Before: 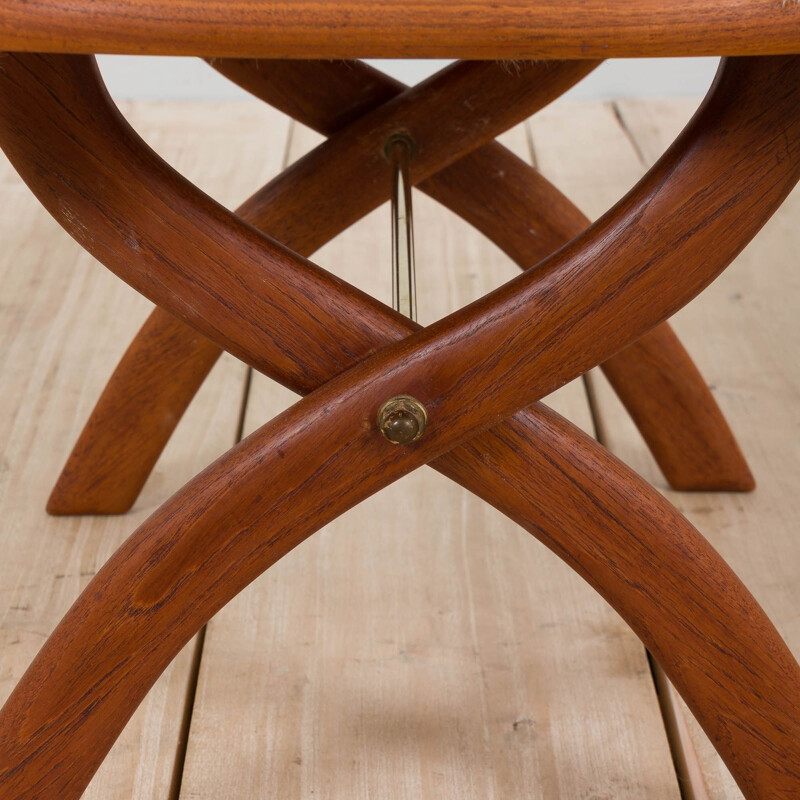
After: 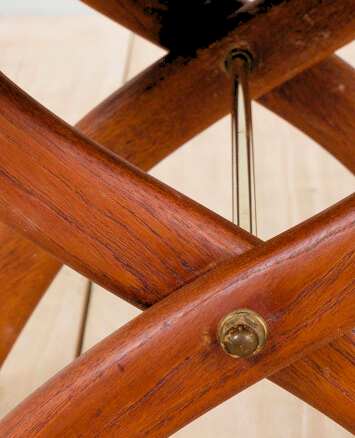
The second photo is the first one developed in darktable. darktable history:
shadows and highlights: radius 109.13, shadows 23.88, highlights -58.21, low approximation 0.01, soften with gaussian
levels: levels [0.093, 0.434, 0.988]
crop: left 20.059%, top 10.762%, right 35.479%, bottom 34.387%
